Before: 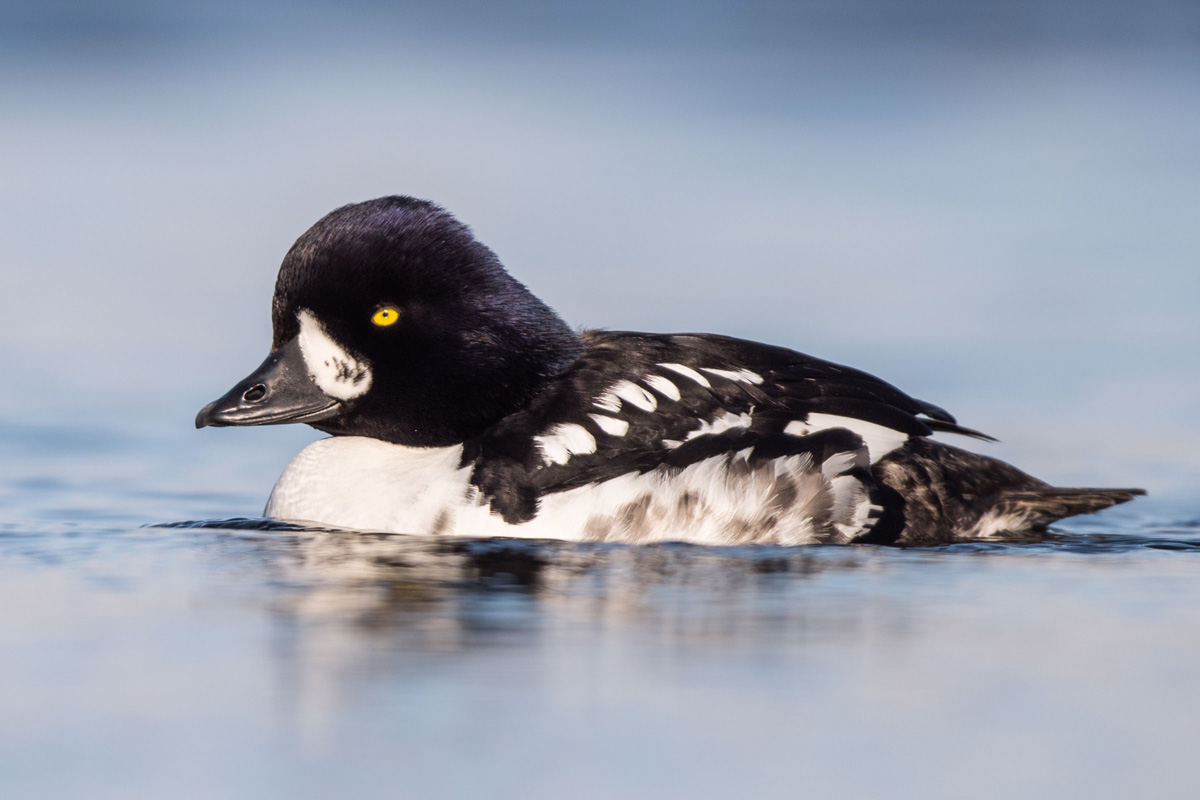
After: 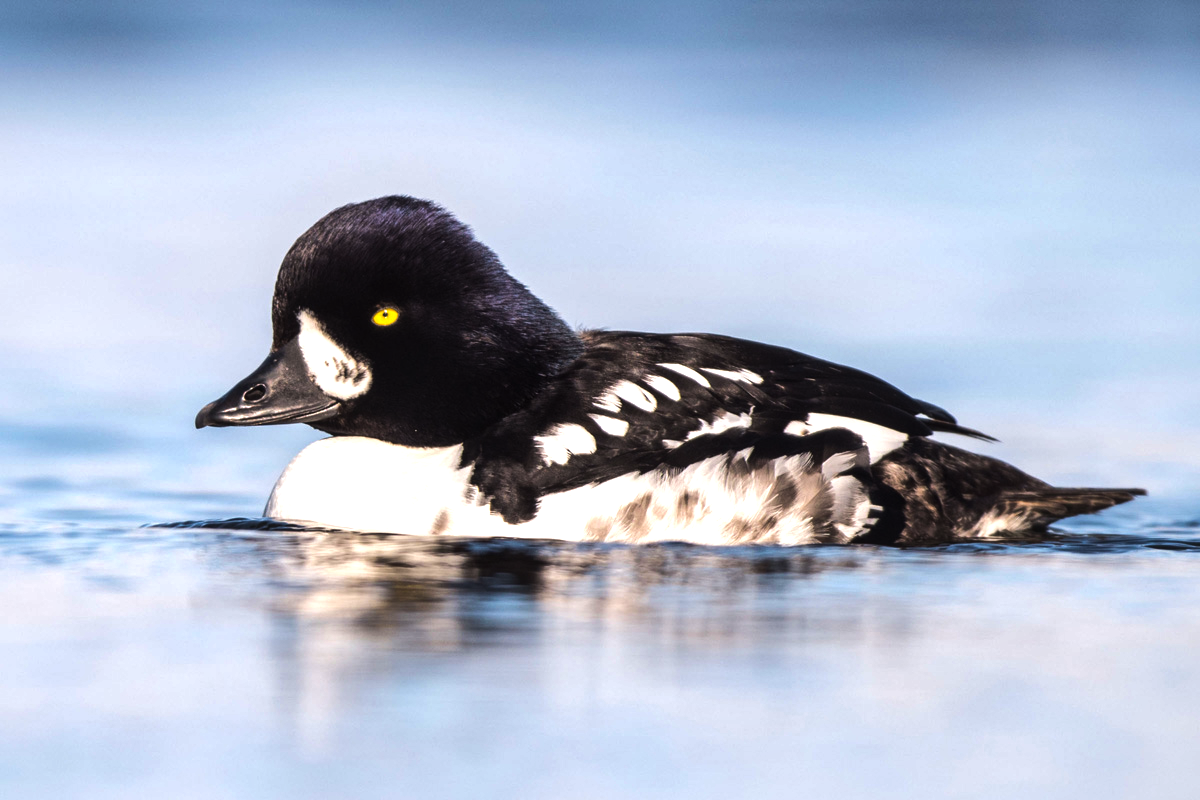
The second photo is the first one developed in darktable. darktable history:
local contrast: mode bilateral grid, contrast 20, coarseness 50, detail 148%, midtone range 0.2
color balance rgb: global offset › luminance 0.71%, perceptual saturation grading › global saturation -11.5%, perceptual brilliance grading › highlights 17.77%, perceptual brilliance grading › mid-tones 31.71%, perceptual brilliance grading › shadows -31.01%, global vibrance 50%
